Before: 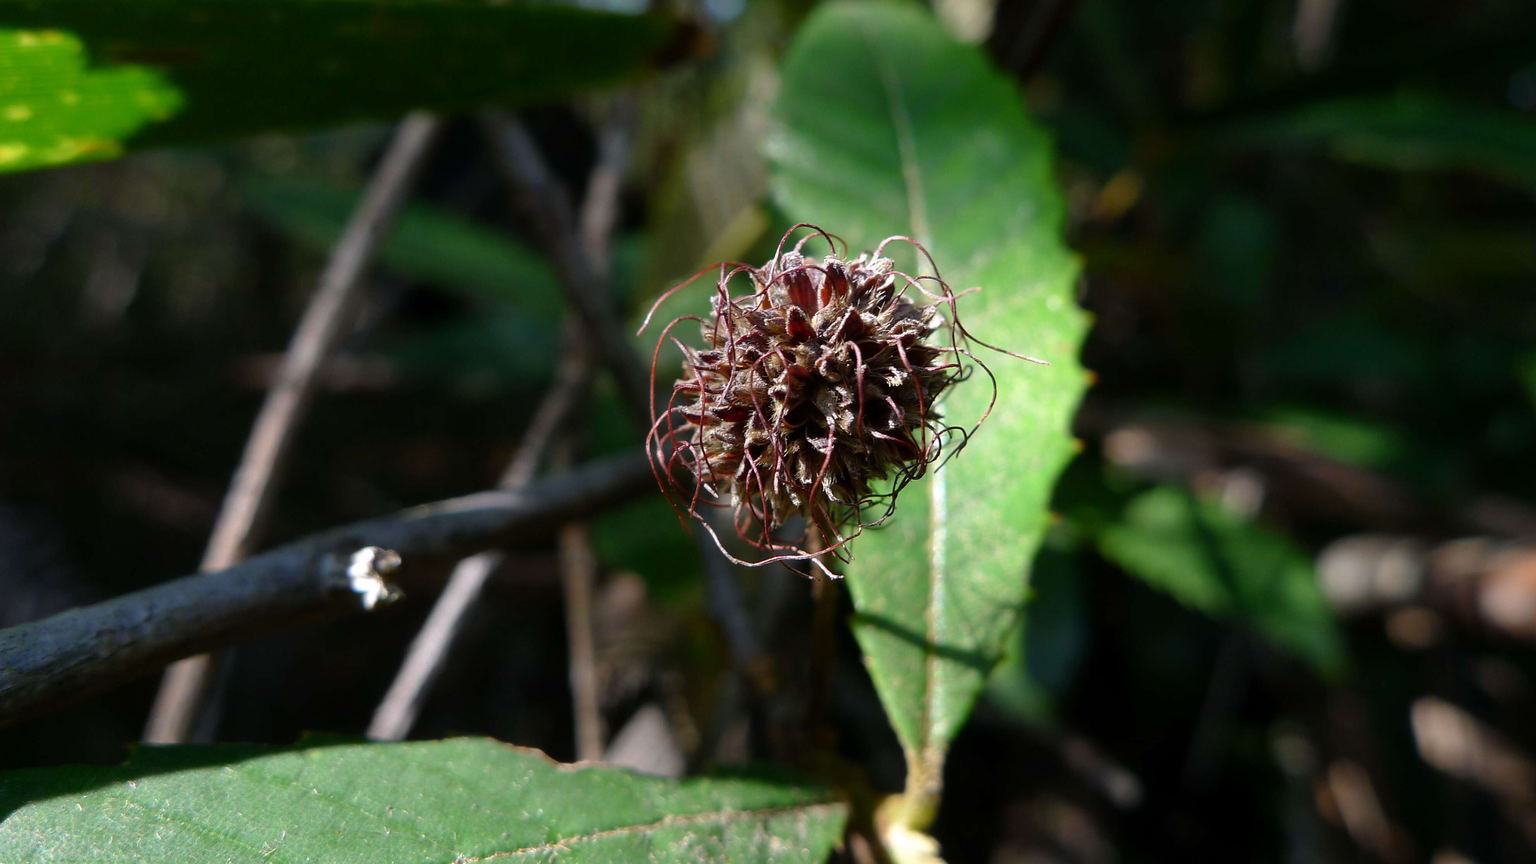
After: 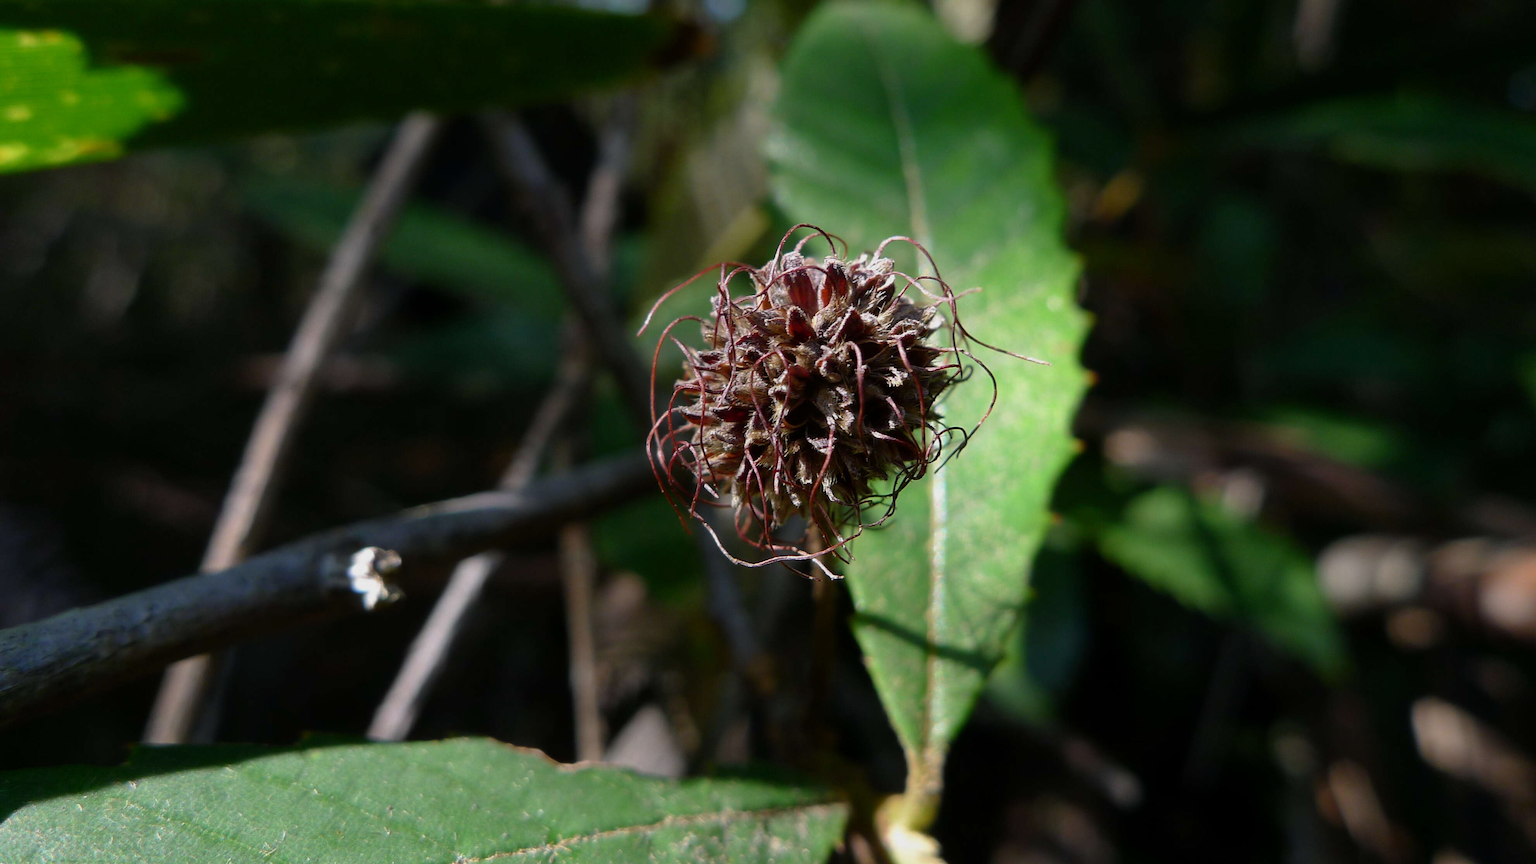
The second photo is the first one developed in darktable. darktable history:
exposure: exposure -0.289 EV, compensate highlight preservation false
